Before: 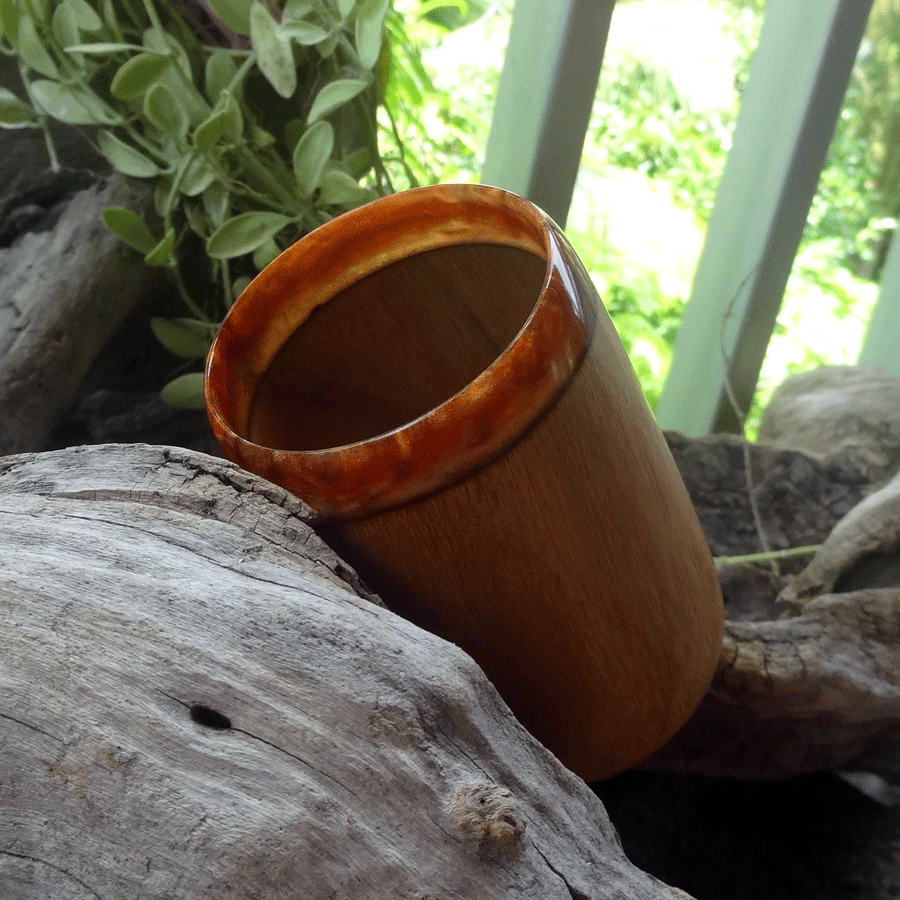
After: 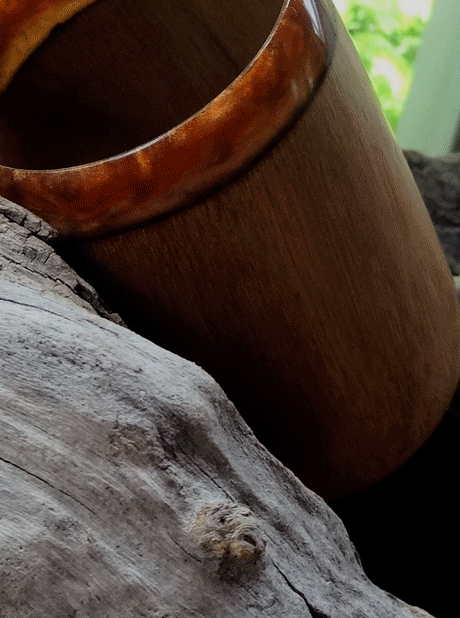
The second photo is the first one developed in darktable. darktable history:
crop and rotate: left 28.943%, top 31.319%, right 19.841%
filmic rgb: middle gray luminance 28.83%, black relative exposure -10.37 EV, white relative exposure 5.49 EV, target black luminance 0%, hardness 3.94, latitude 2.75%, contrast 1.124, highlights saturation mix 3.79%, shadows ↔ highlights balance 15.09%
